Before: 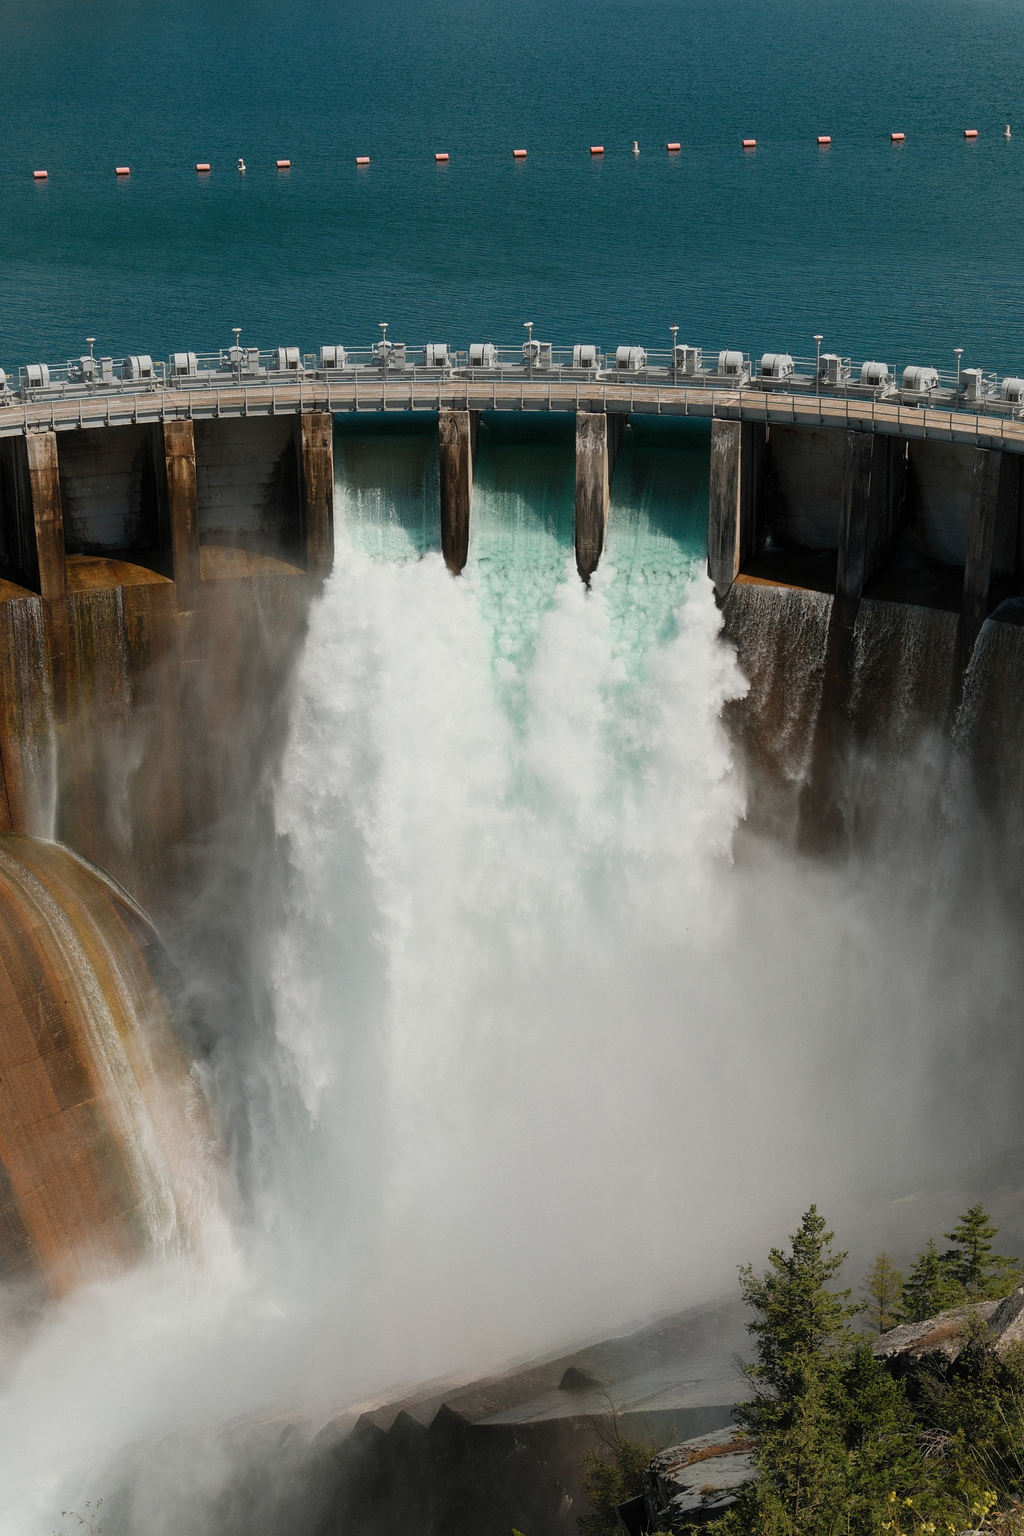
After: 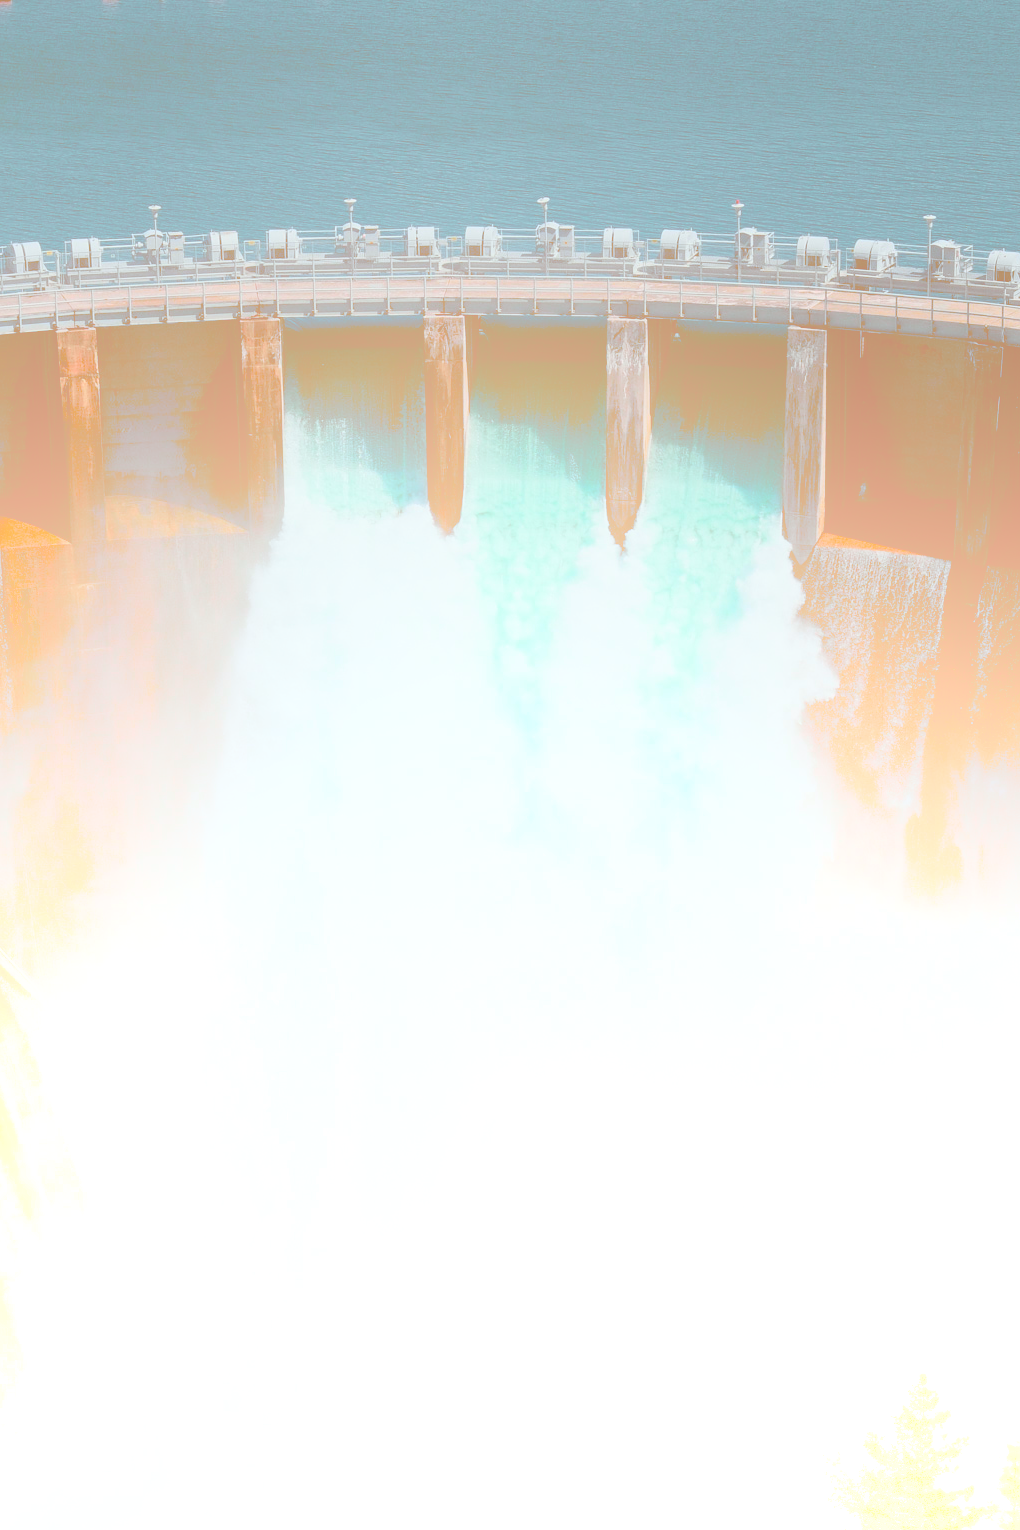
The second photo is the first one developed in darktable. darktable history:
bloom: size 70%, threshold 25%, strength 70%
color balance: lift [1, 1.015, 1.004, 0.985], gamma [1, 0.958, 0.971, 1.042], gain [1, 0.956, 0.977, 1.044]
crop and rotate: left 11.831%, top 11.346%, right 13.429%, bottom 13.899%
exposure: black level correction -0.014, exposure -0.193 EV, compensate highlight preservation false
tone curve: curves: ch0 [(0, 0.003) (0.056, 0.041) (0.211, 0.187) (0.482, 0.519) (0.836, 0.864) (0.997, 0.984)]; ch1 [(0, 0) (0.276, 0.206) (0.393, 0.364) (0.482, 0.471) (0.506, 0.5) (0.523, 0.523) (0.572, 0.604) (0.635, 0.665) (0.695, 0.759) (1, 1)]; ch2 [(0, 0) (0.438, 0.456) (0.473, 0.47) (0.503, 0.503) (0.536, 0.527) (0.562, 0.584) (0.612, 0.61) (0.679, 0.72) (1, 1)], color space Lab, independent channels, preserve colors none
